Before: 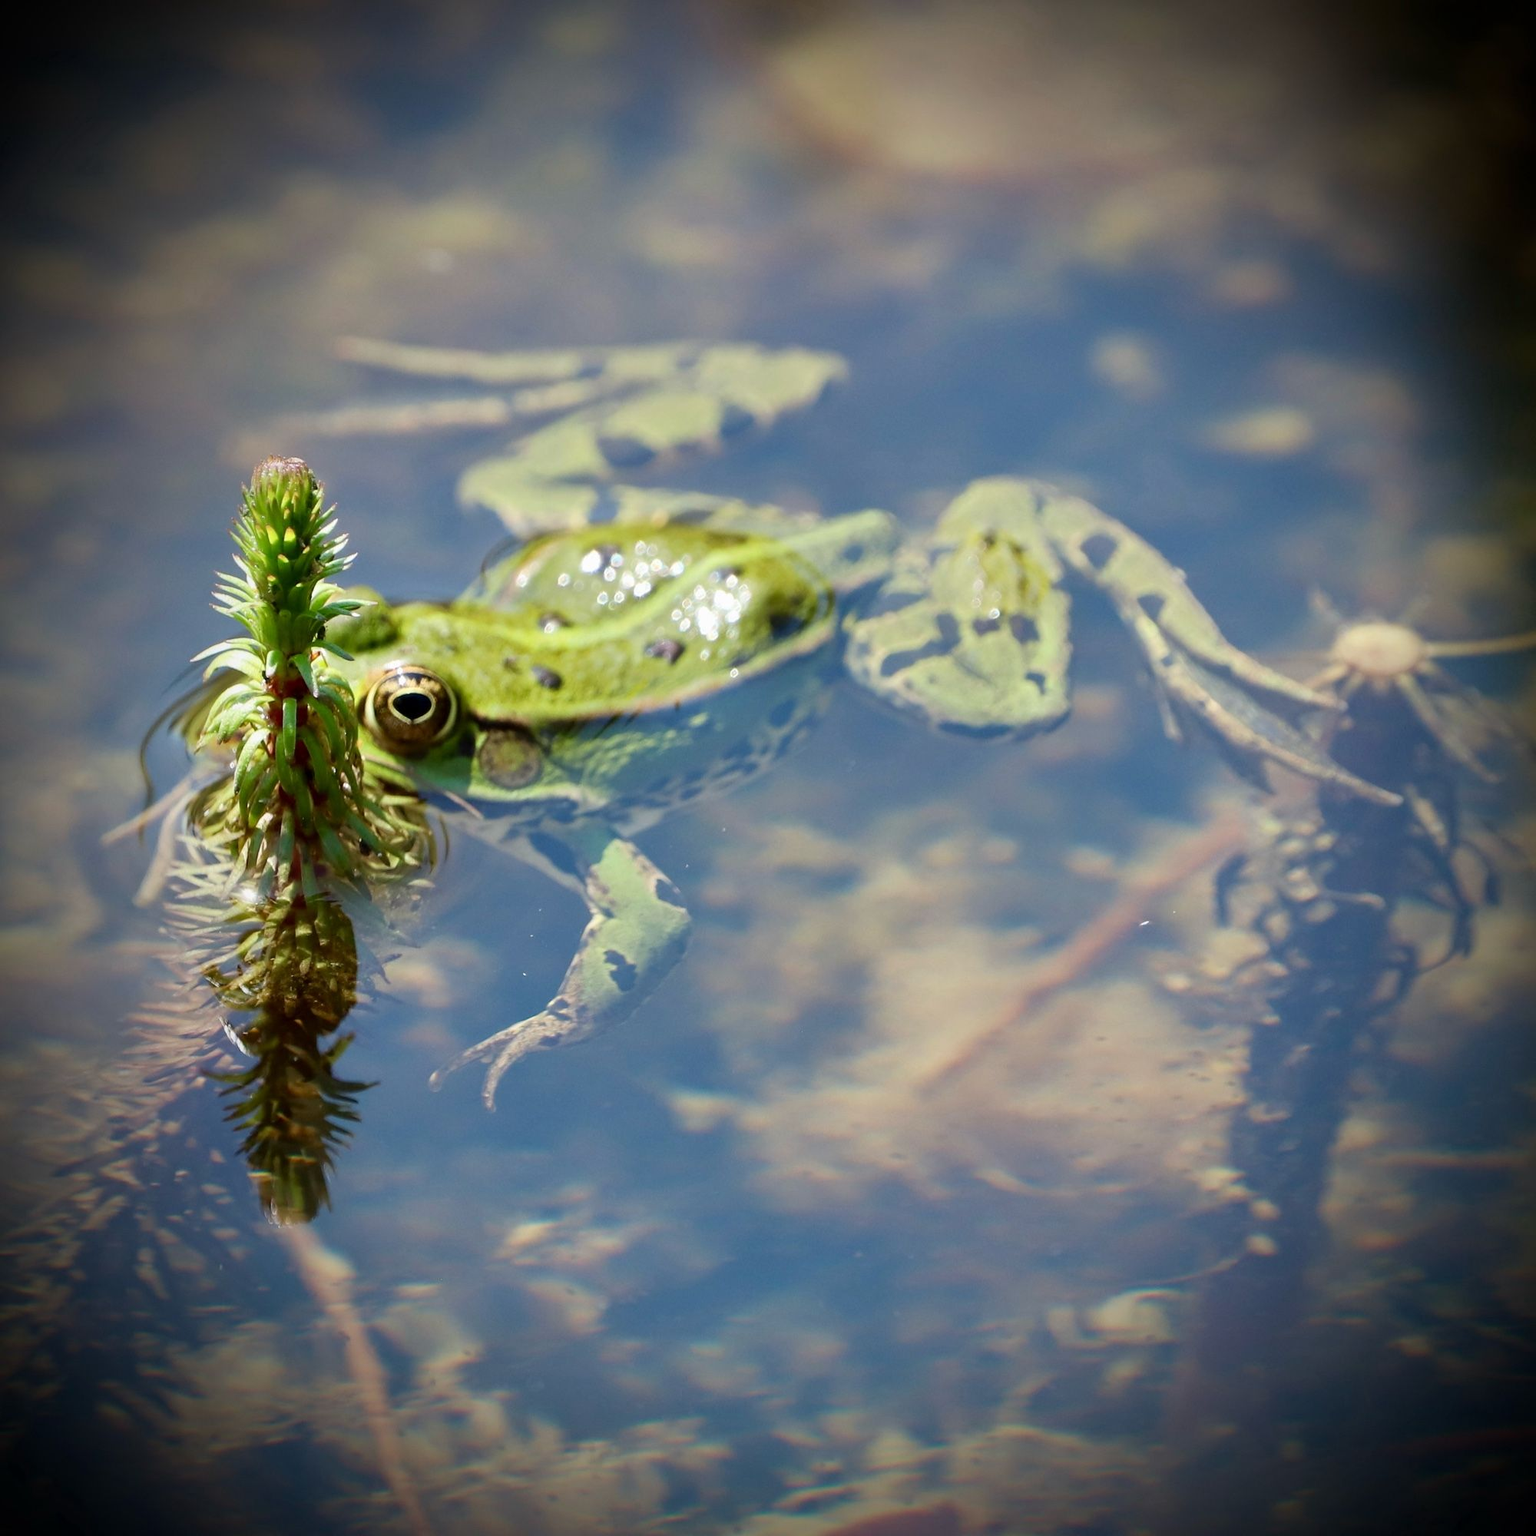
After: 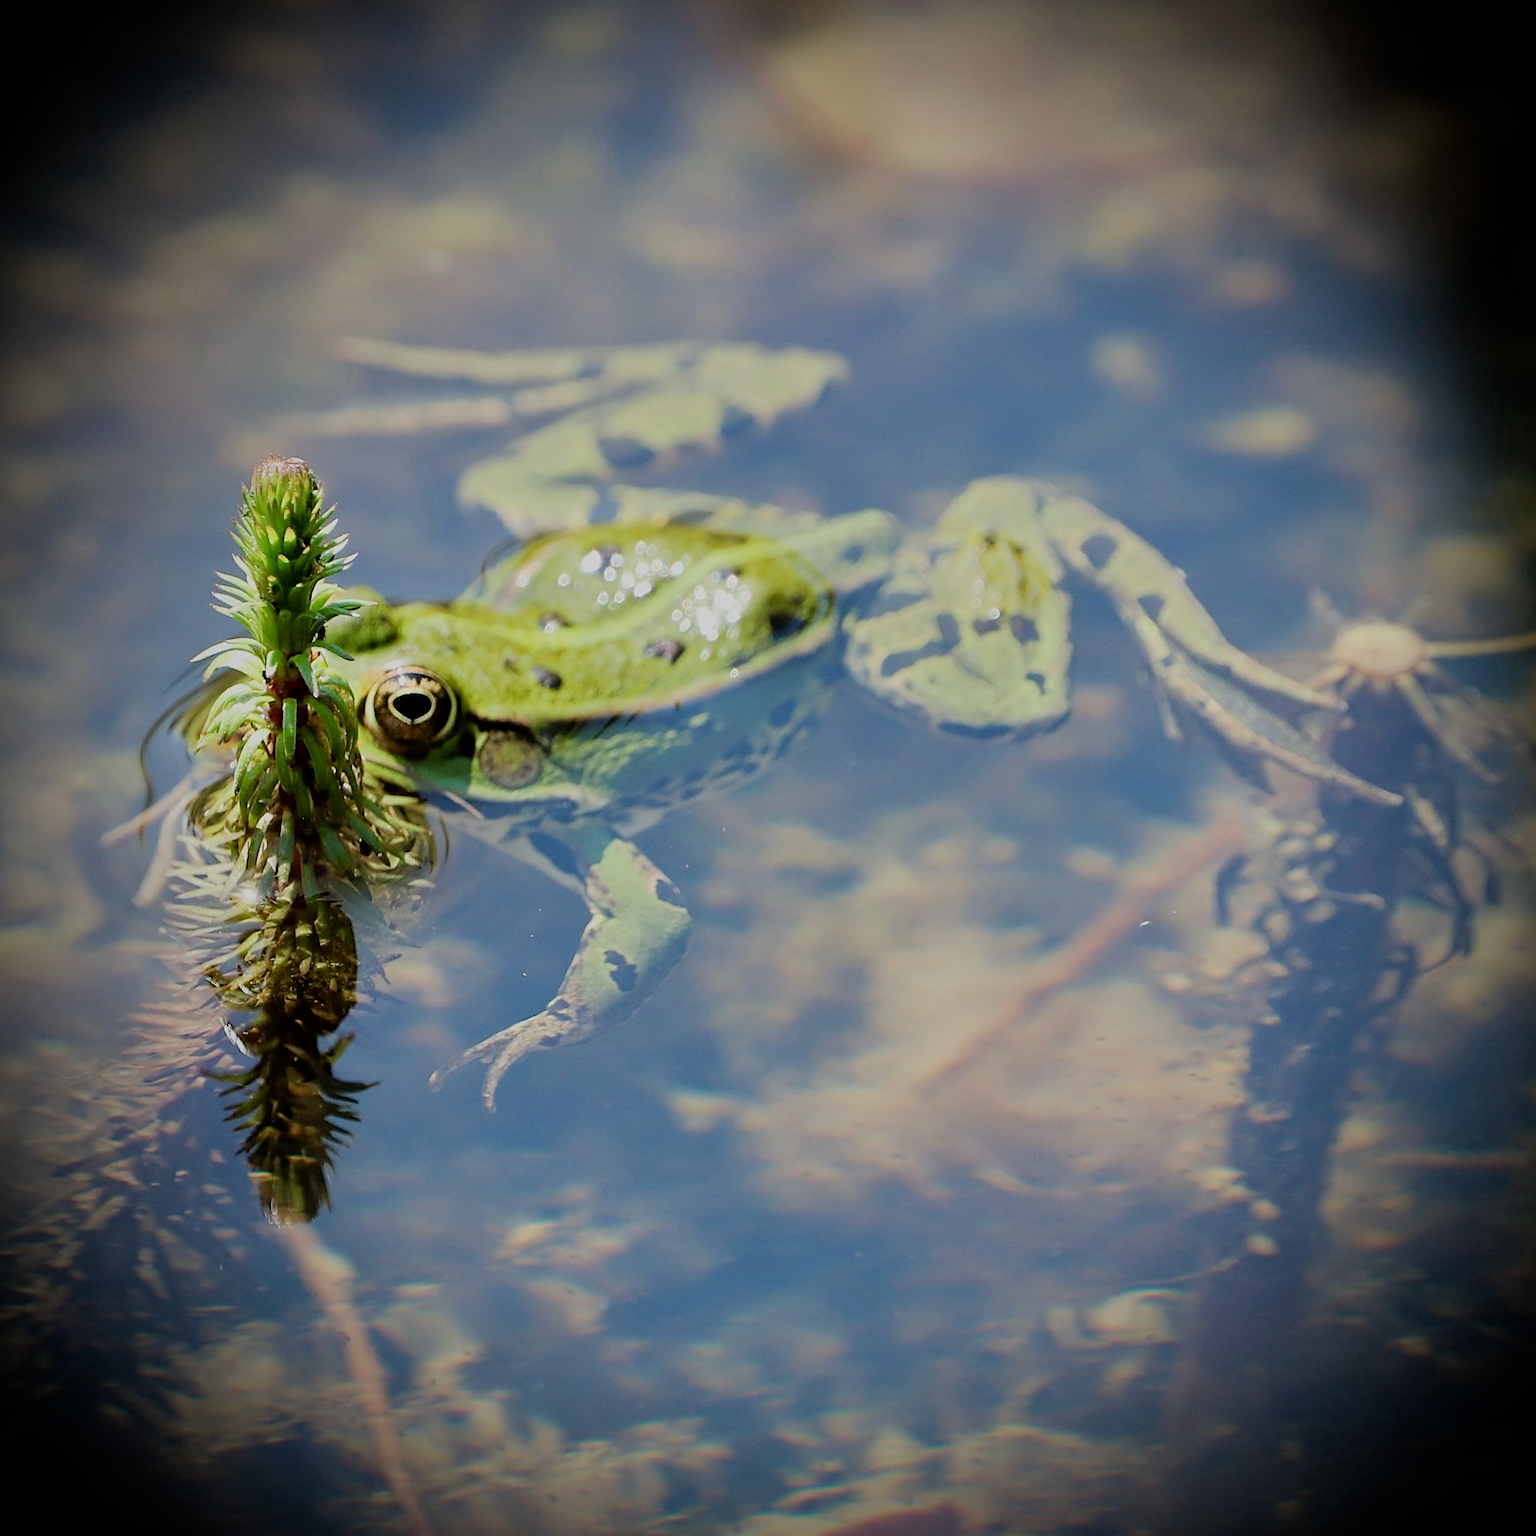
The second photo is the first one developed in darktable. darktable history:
sharpen: on, module defaults
filmic rgb: black relative exposure -7.08 EV, white relative exposure 5.35 EV, hardness 3.02
